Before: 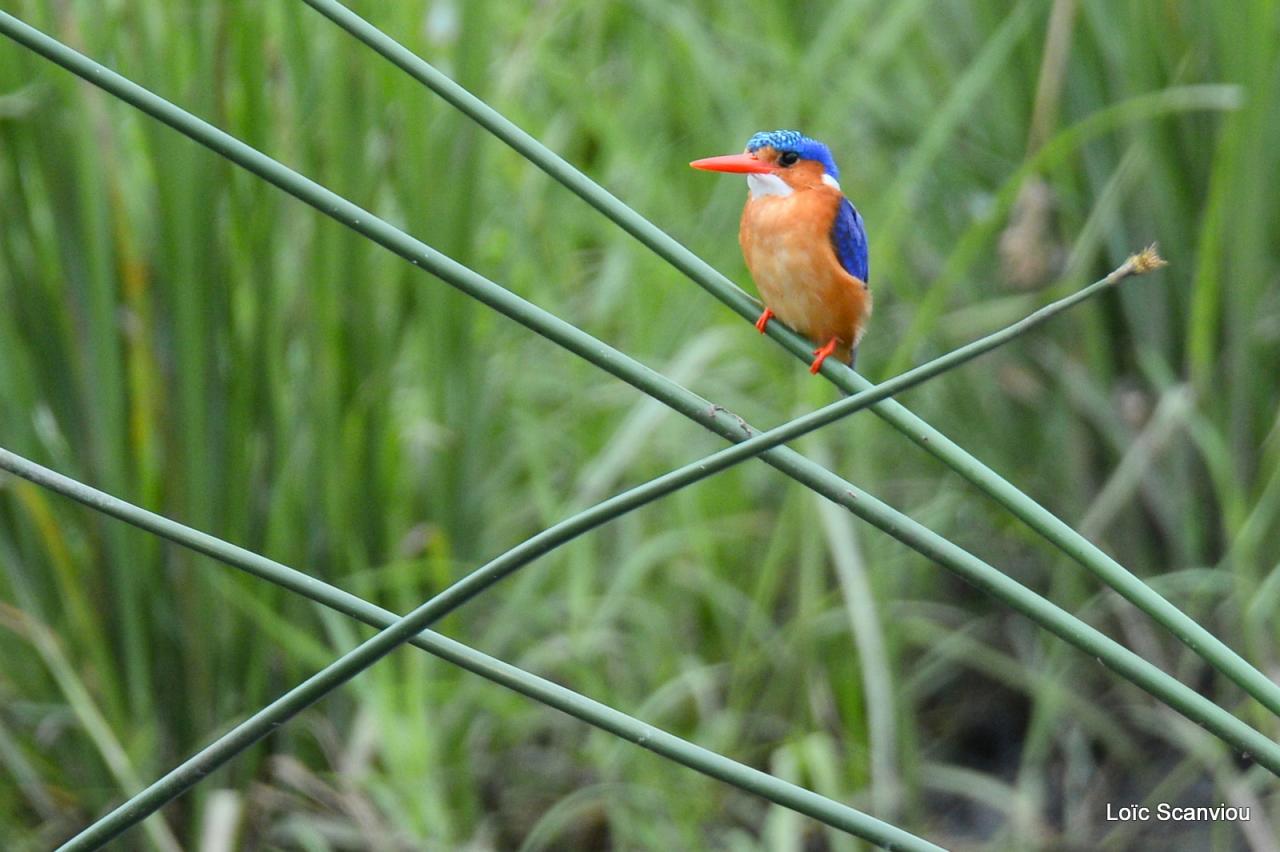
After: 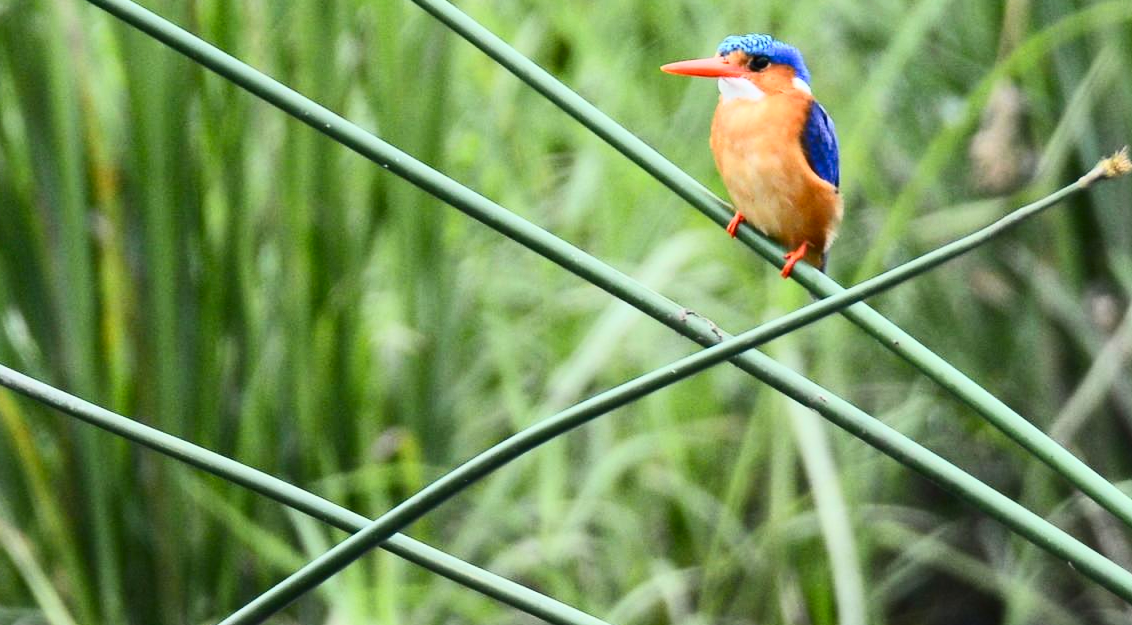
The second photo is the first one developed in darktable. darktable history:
color correction: highlights a* 0.732, highlights b* 2.81, saturation 1.08
contrast brightness saturation: contrast 0.376, brightness 0.114
crop and rotate: left 2.284%, top 11.284%, right 9.251%, bottom 15.262%
